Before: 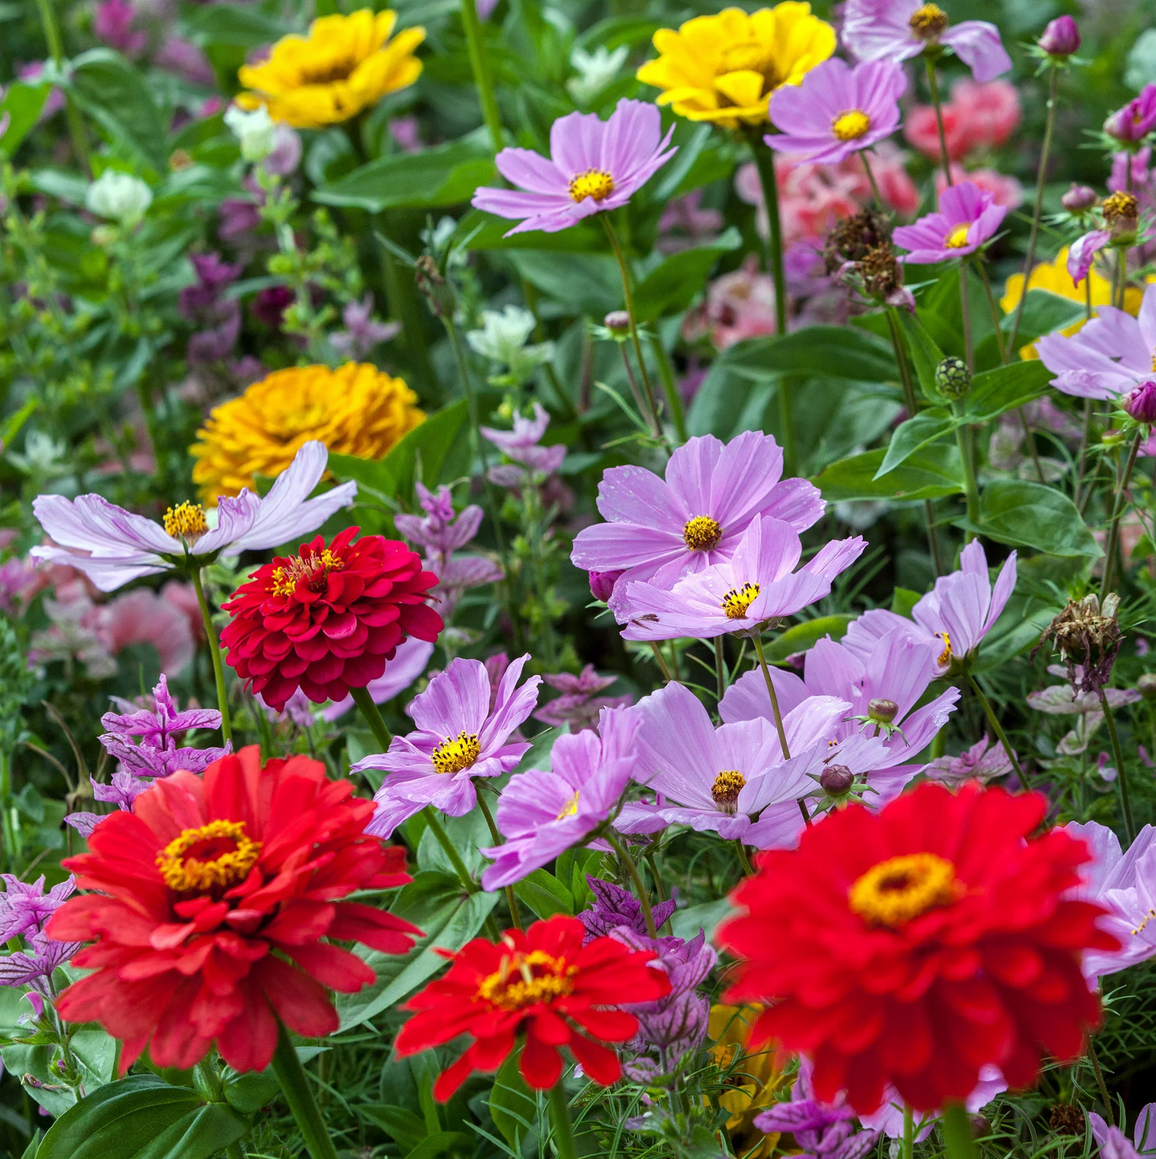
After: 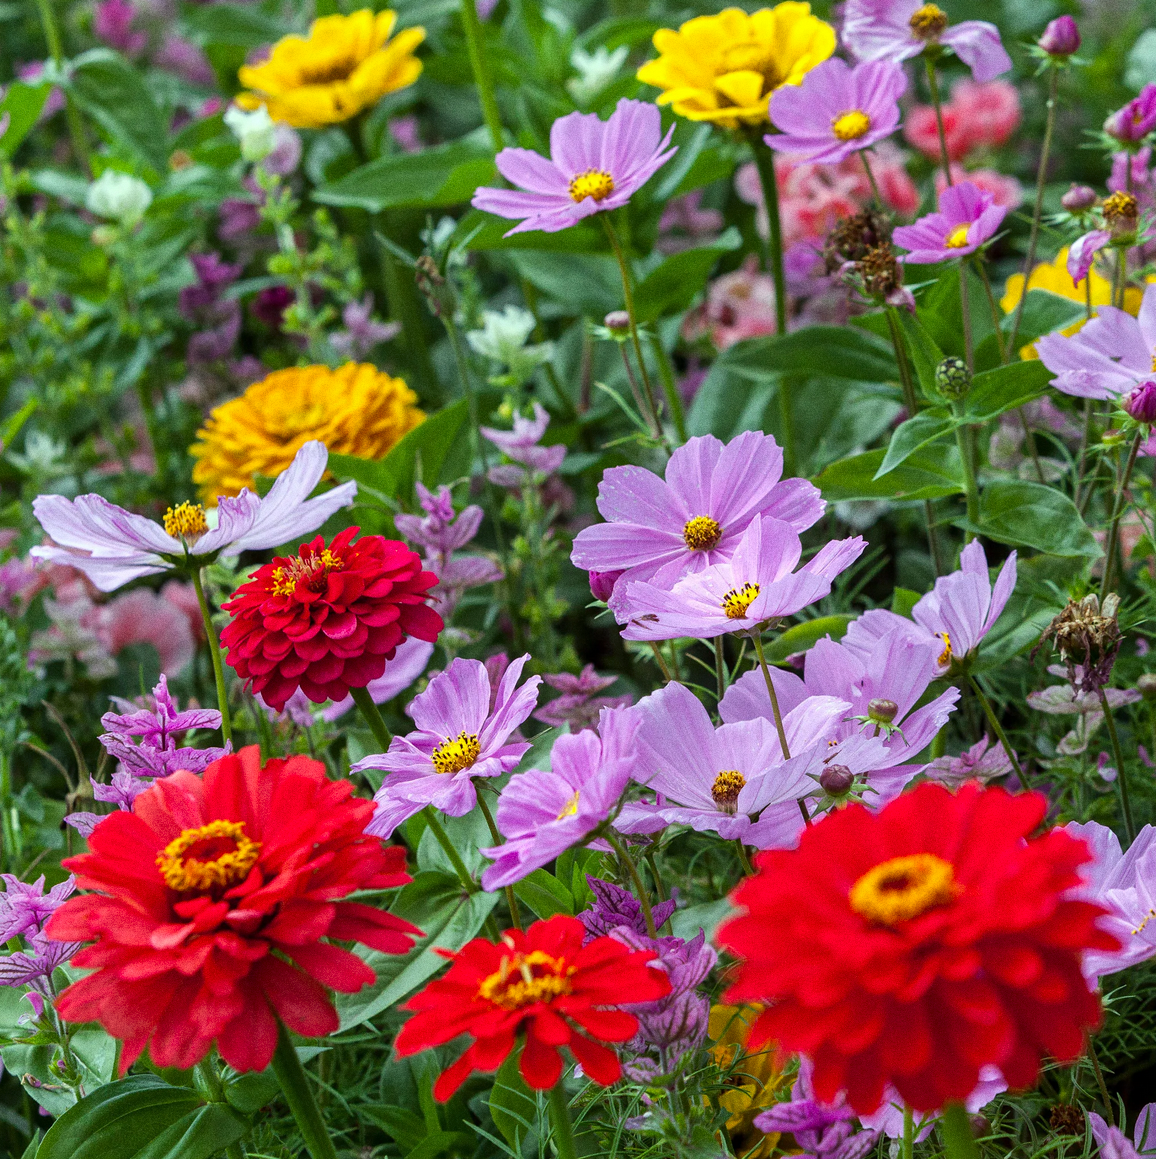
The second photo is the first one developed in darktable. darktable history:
grain: coarseness 0.09 ISO
color zones: curves: ch1 [(0, 0.523) (0.143, 0.545) (0.286, 0.52) (0.429, 0.506) (0.571, 0.503) (0.714, 0.503) (0.857, 0.508) (1, 0.523)]
